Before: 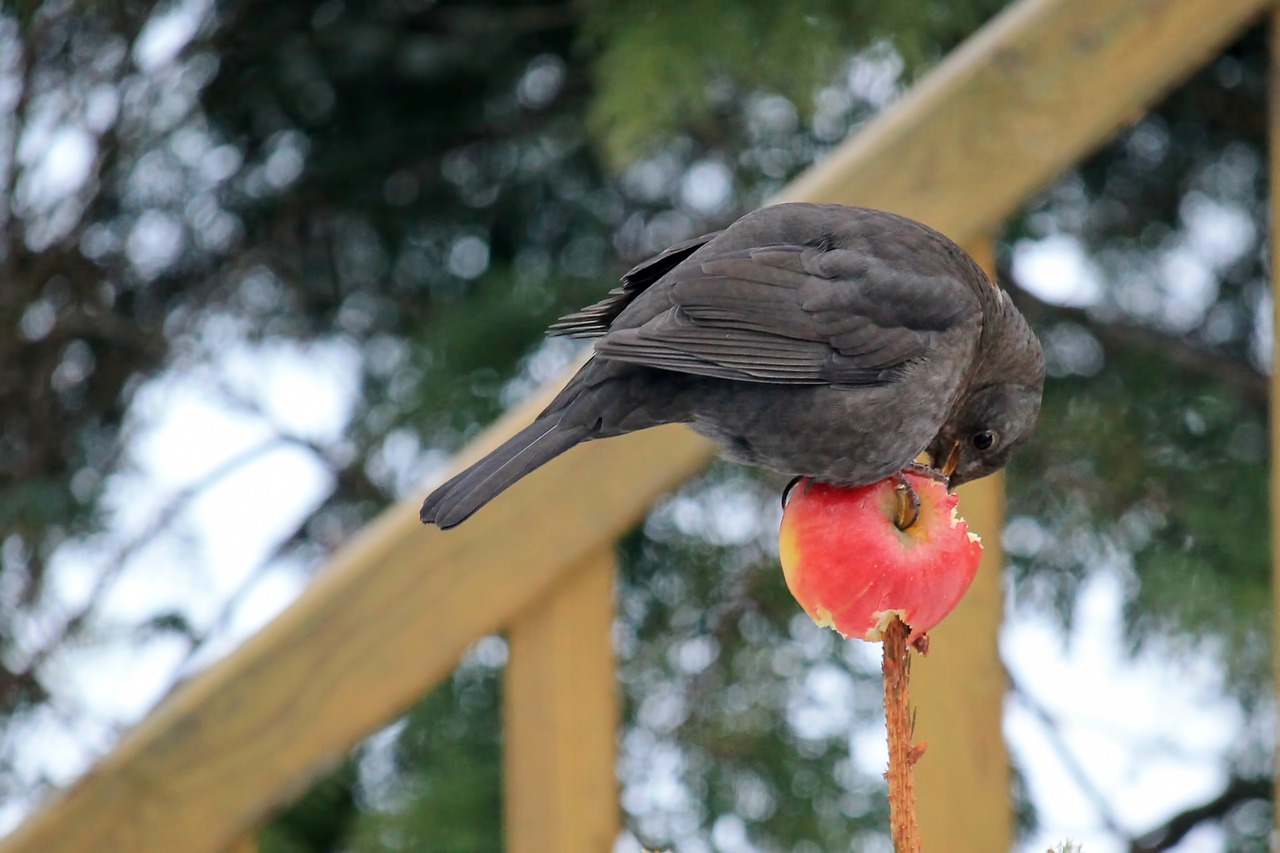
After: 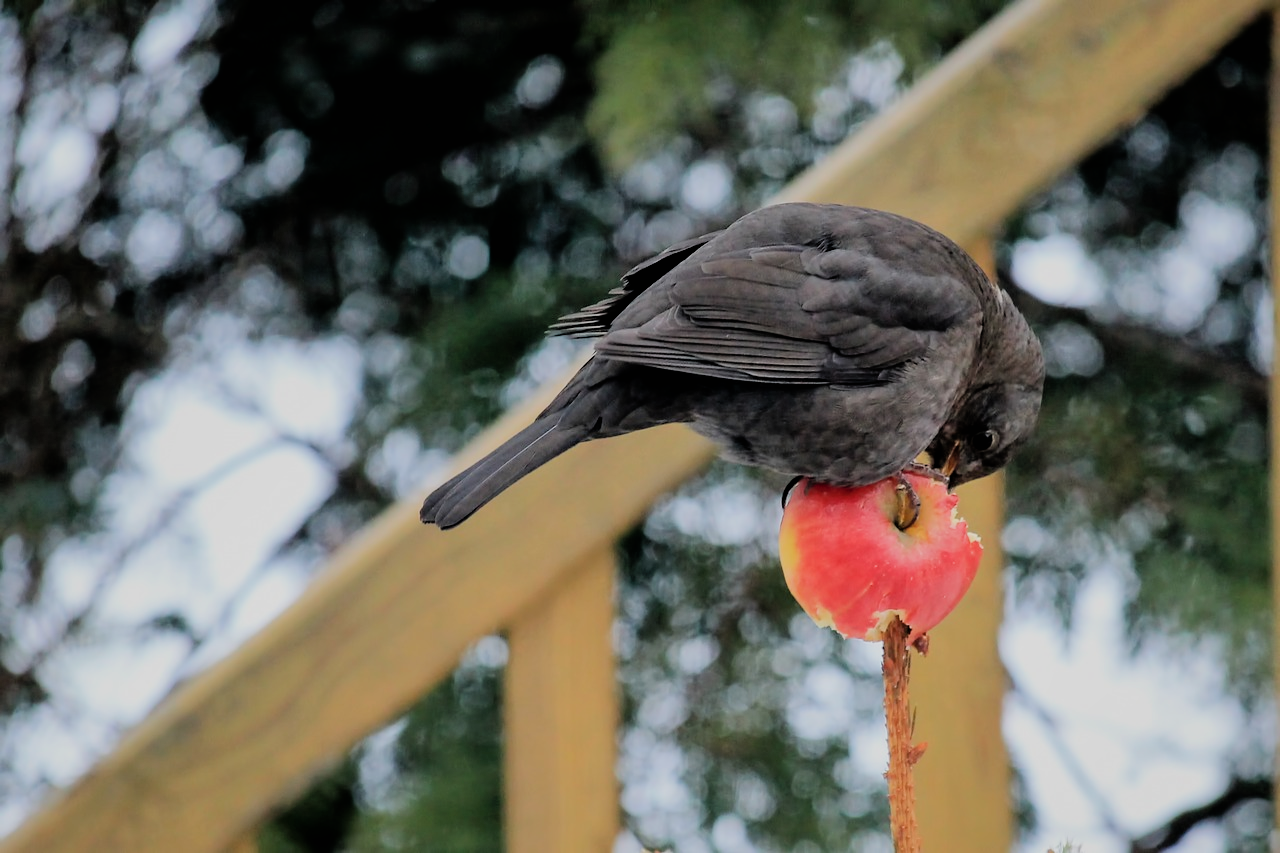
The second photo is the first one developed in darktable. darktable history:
shadows and highlights: on, module defaults
filmic rgb: black relative exposure -5 EV, hardness 2.88, contrast 1.3, highlights saturation mix -10%
